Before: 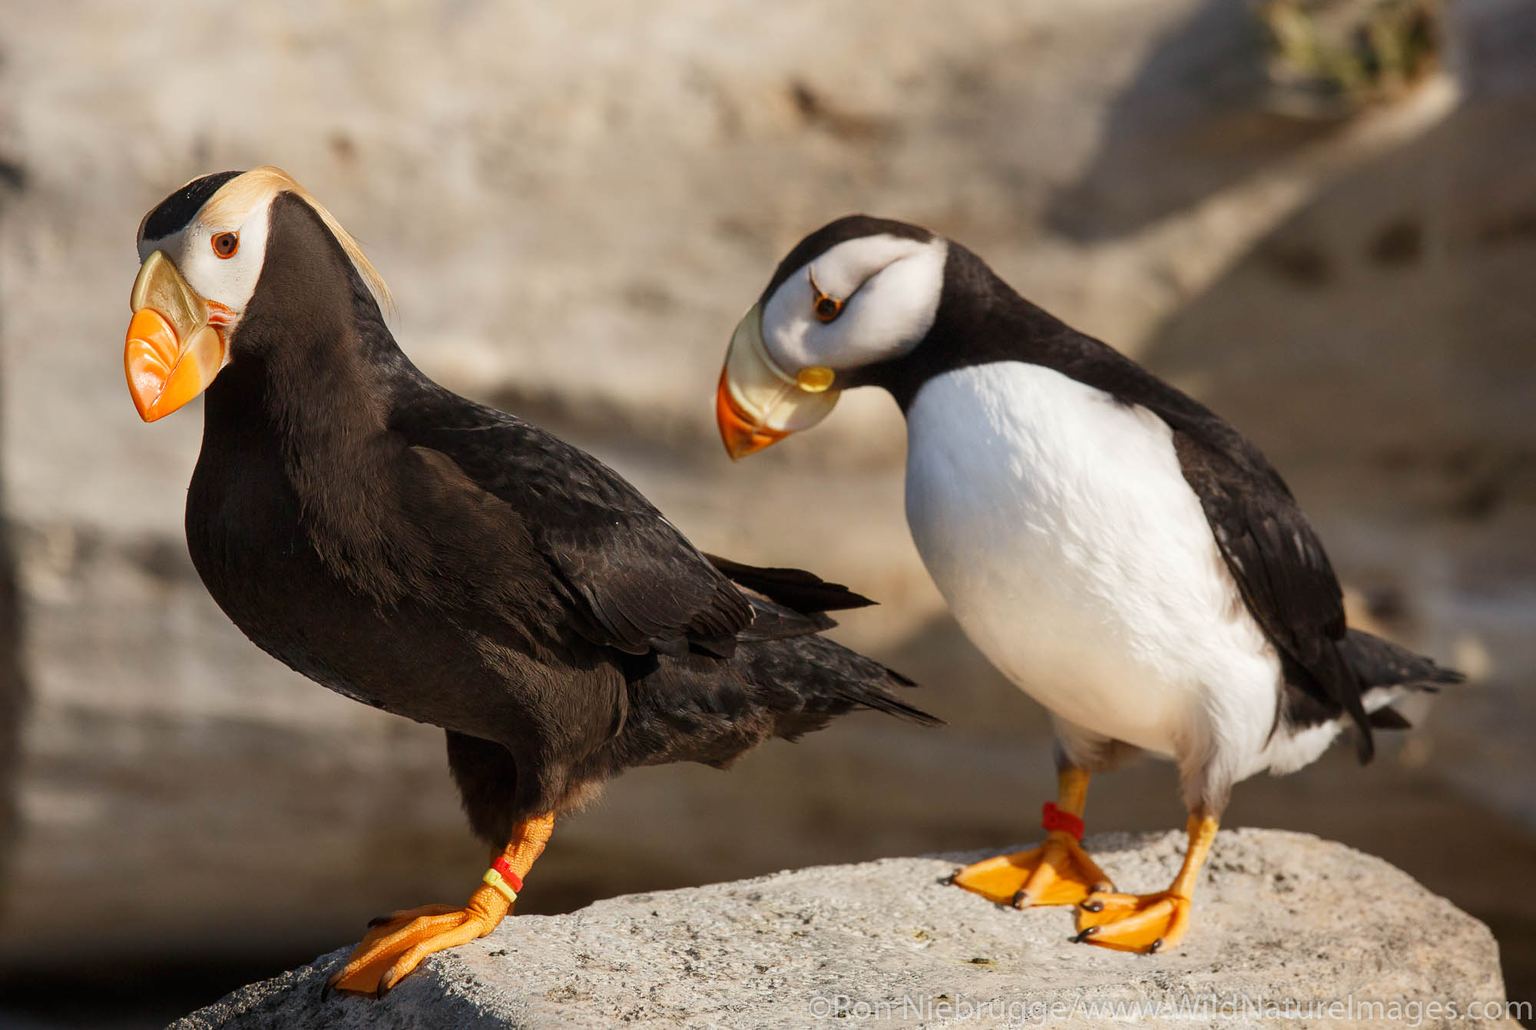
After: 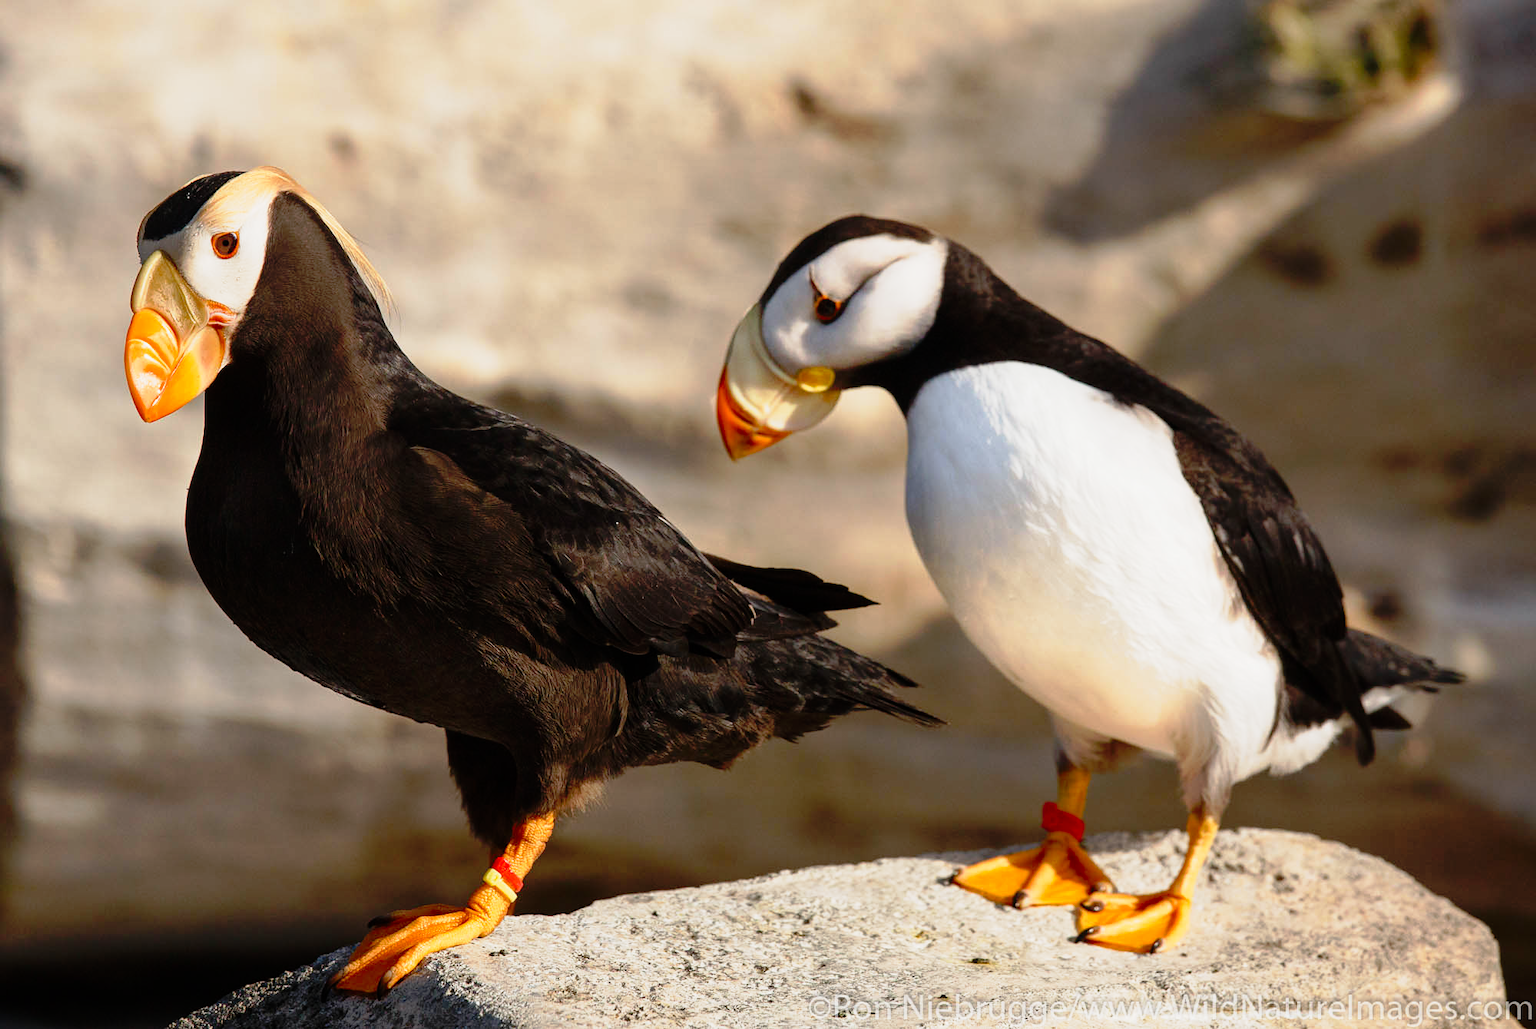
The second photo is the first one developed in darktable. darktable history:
tone curve: curves: ch0 [(0, 0) (0.105, 0.044) (0.195, 0.128) (0.283, 0.283) (0.384, 0.404) (0.485, 0.531) (0.638, 0.681) (0.795, 0.879) (1, 0.977)]; ch1 [(0, 0) (0.161, 0.092) (0.35, 0.33) (0.379, 0.401) (0.456, 0.469) (0.498, 0.503) (0.531, 0.537) (0.596, 0.621) (0.635, 0.671) (1, 1)]; ch2 [(0, 0) (0.371, 0.362) (0.437, 0.437) (0.483, 0.484) (0.53, 0.515) (0.56, 0.58) (0.622, 0.606) (1, 1)], preserve colors none
